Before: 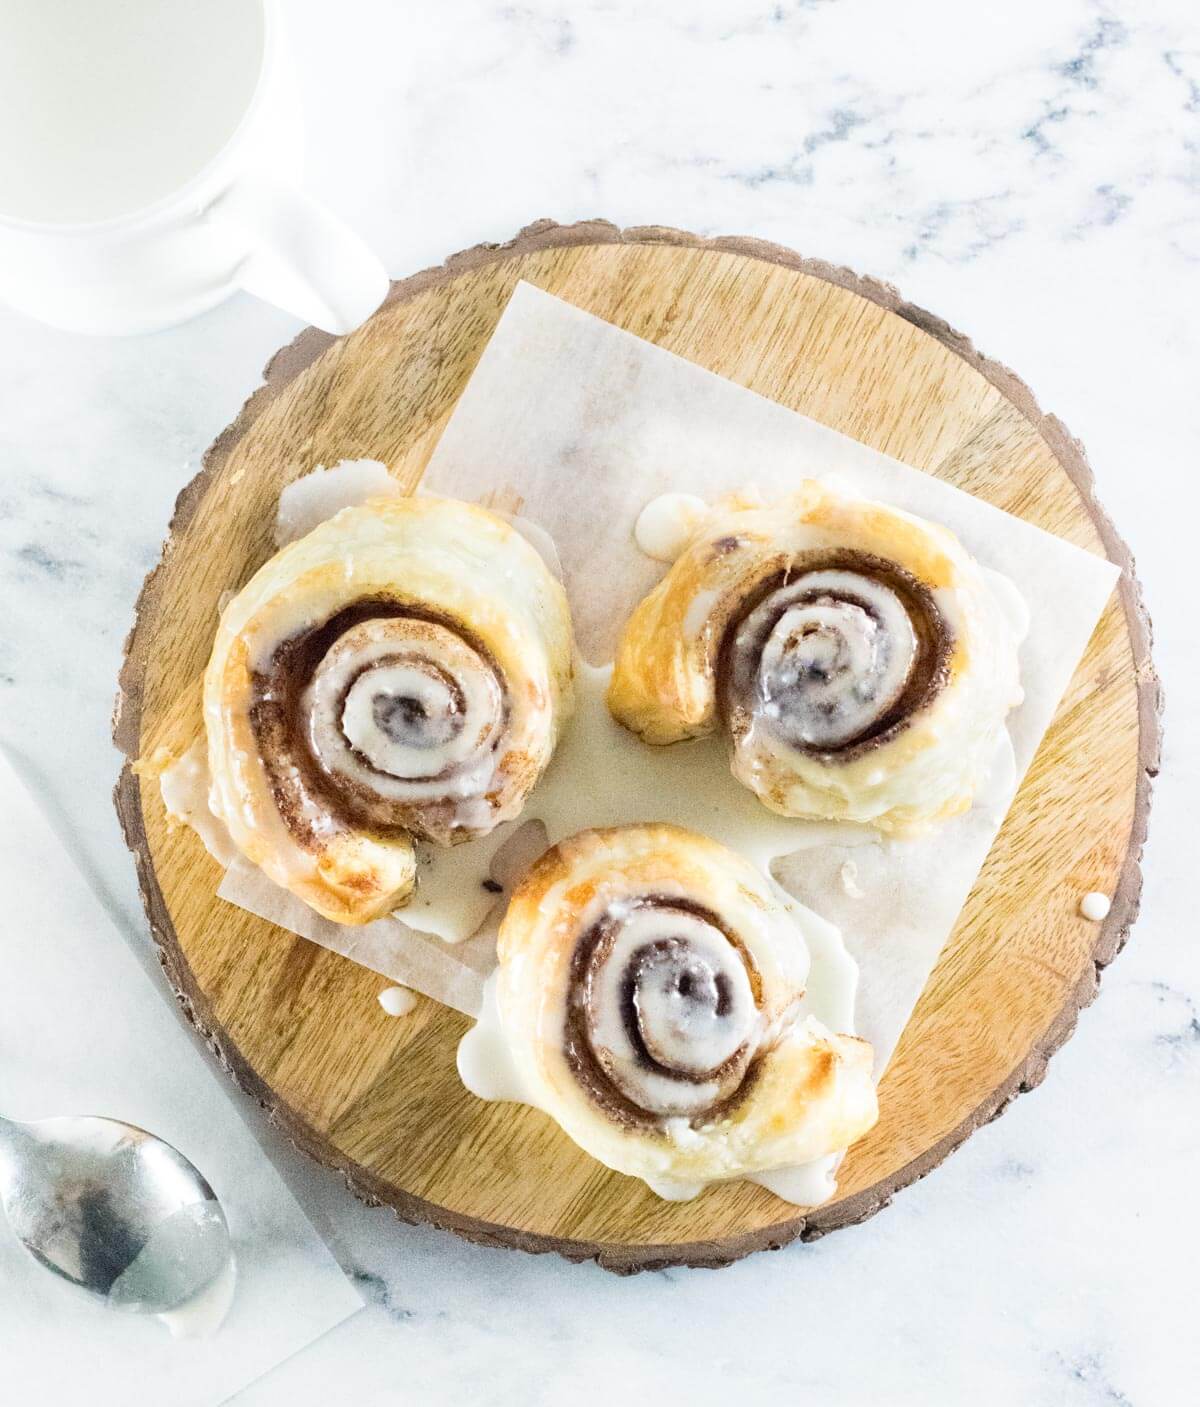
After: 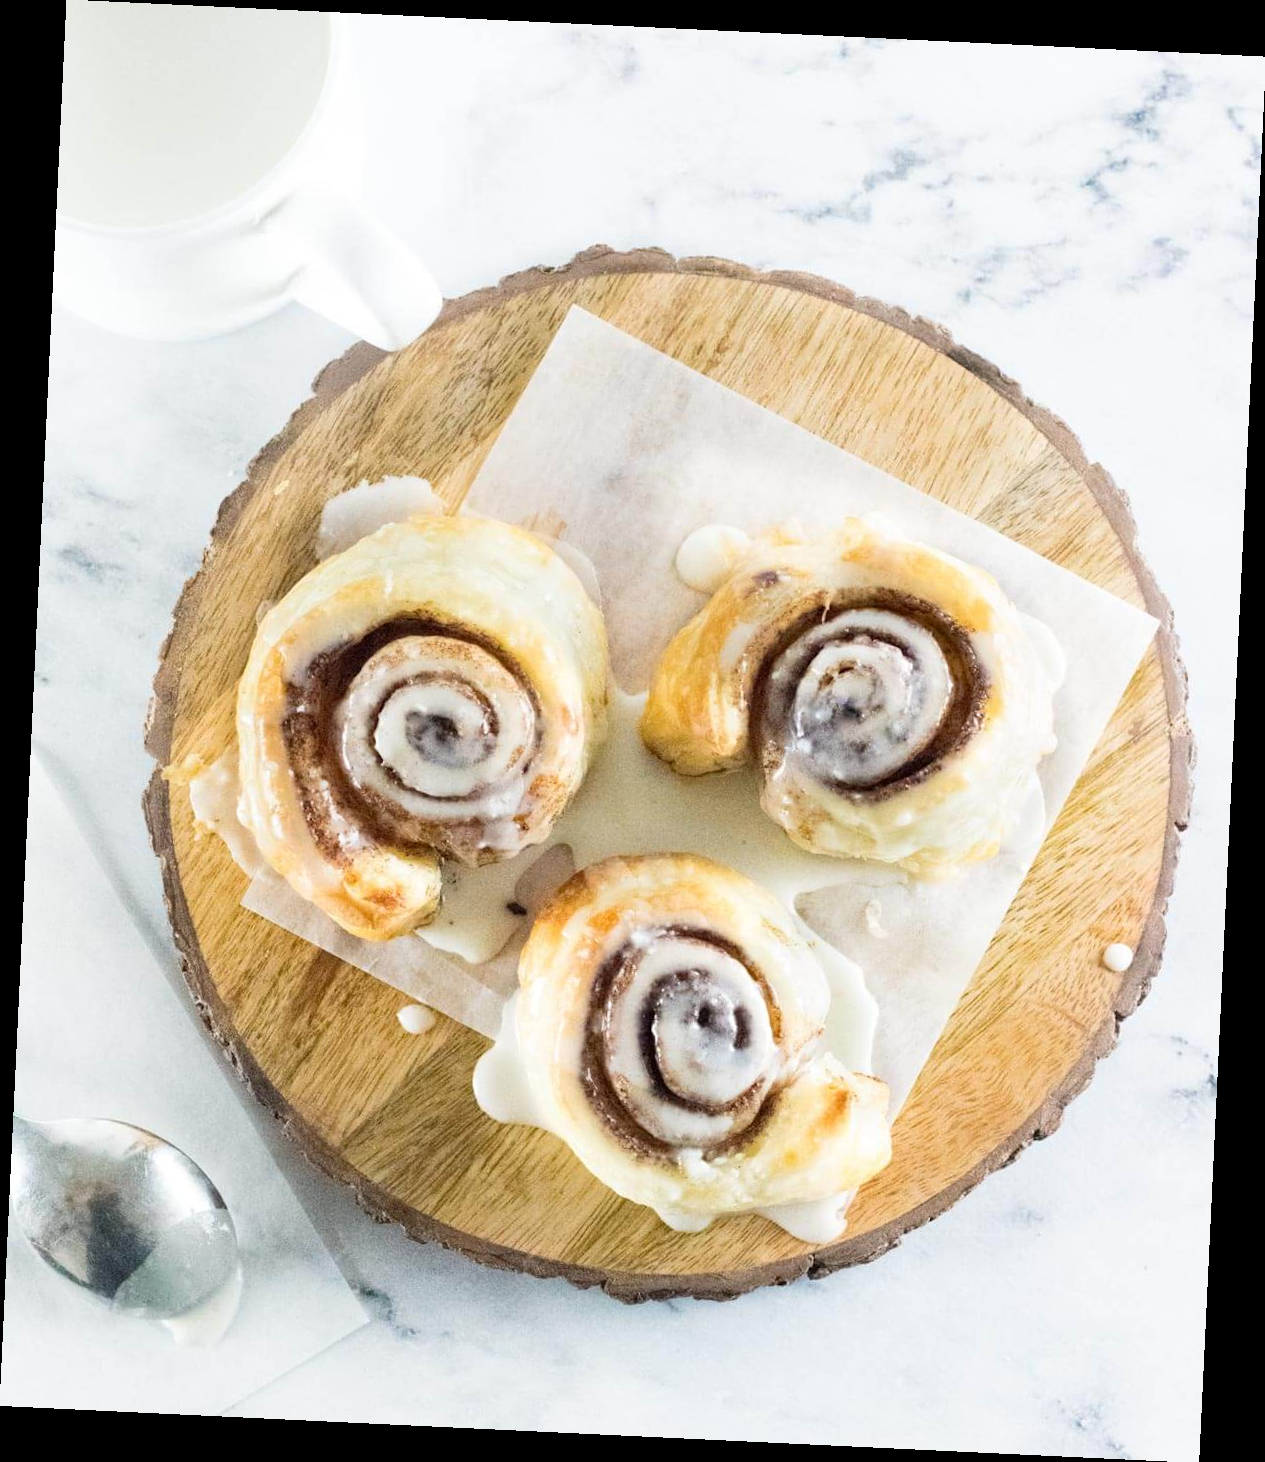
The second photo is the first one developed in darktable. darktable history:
crop and rotate: angle -2.73°
